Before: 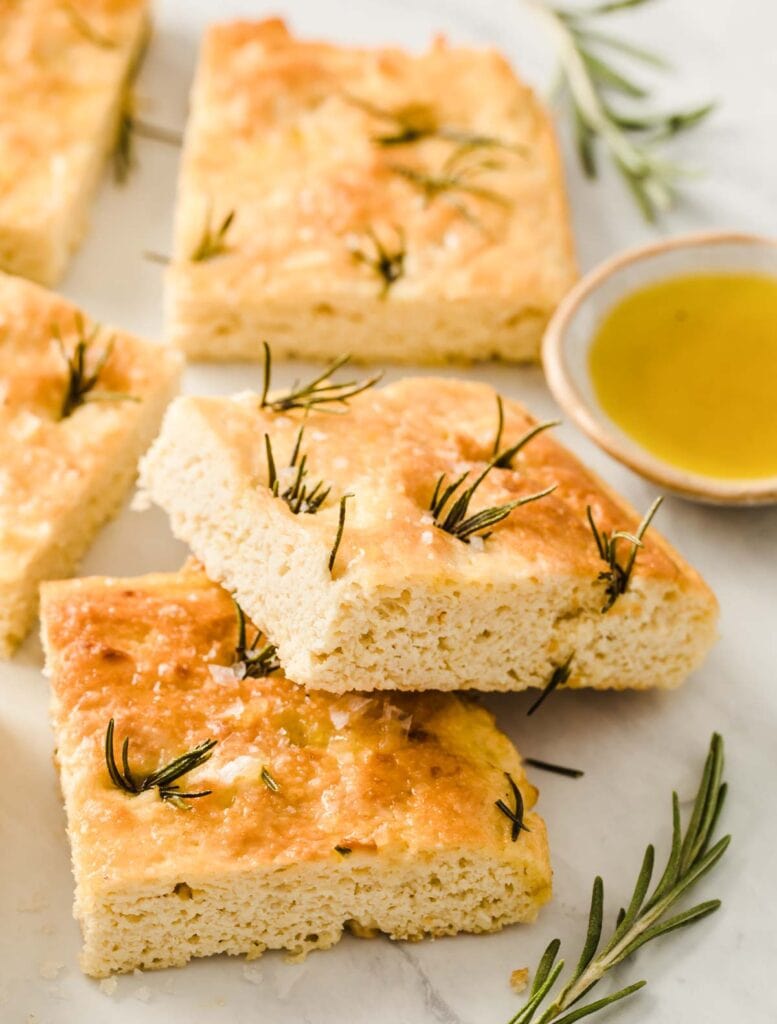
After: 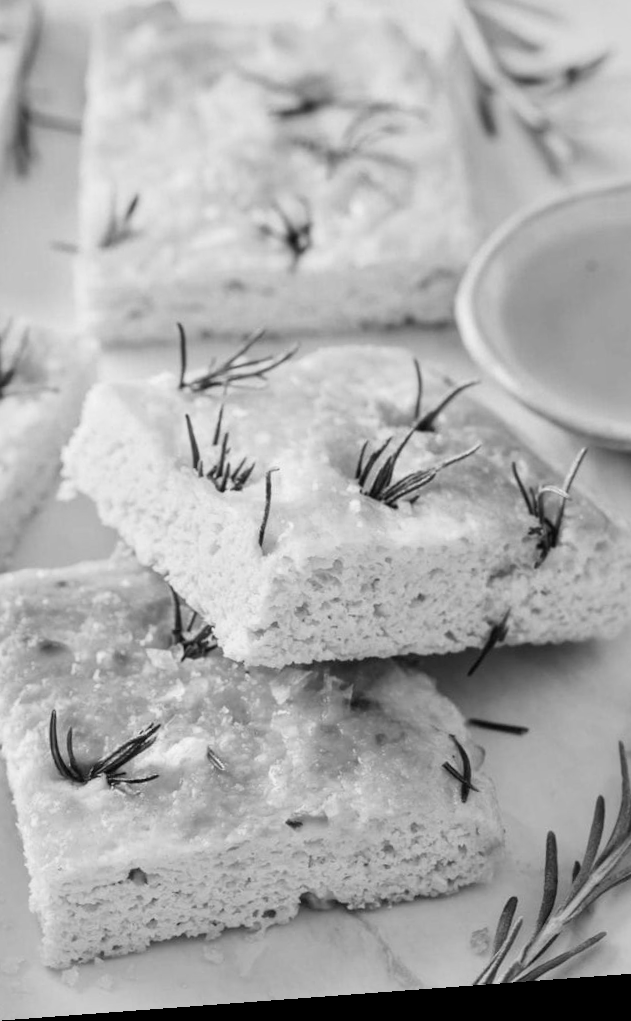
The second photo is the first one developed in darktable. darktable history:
rotate and perspective: rotation -4.25°, automatic cropping off
crop and rotate: left 13.15%, top 5.251%, right 12.609%
monochrome: a 26.22, b 42.67, size 0.8
